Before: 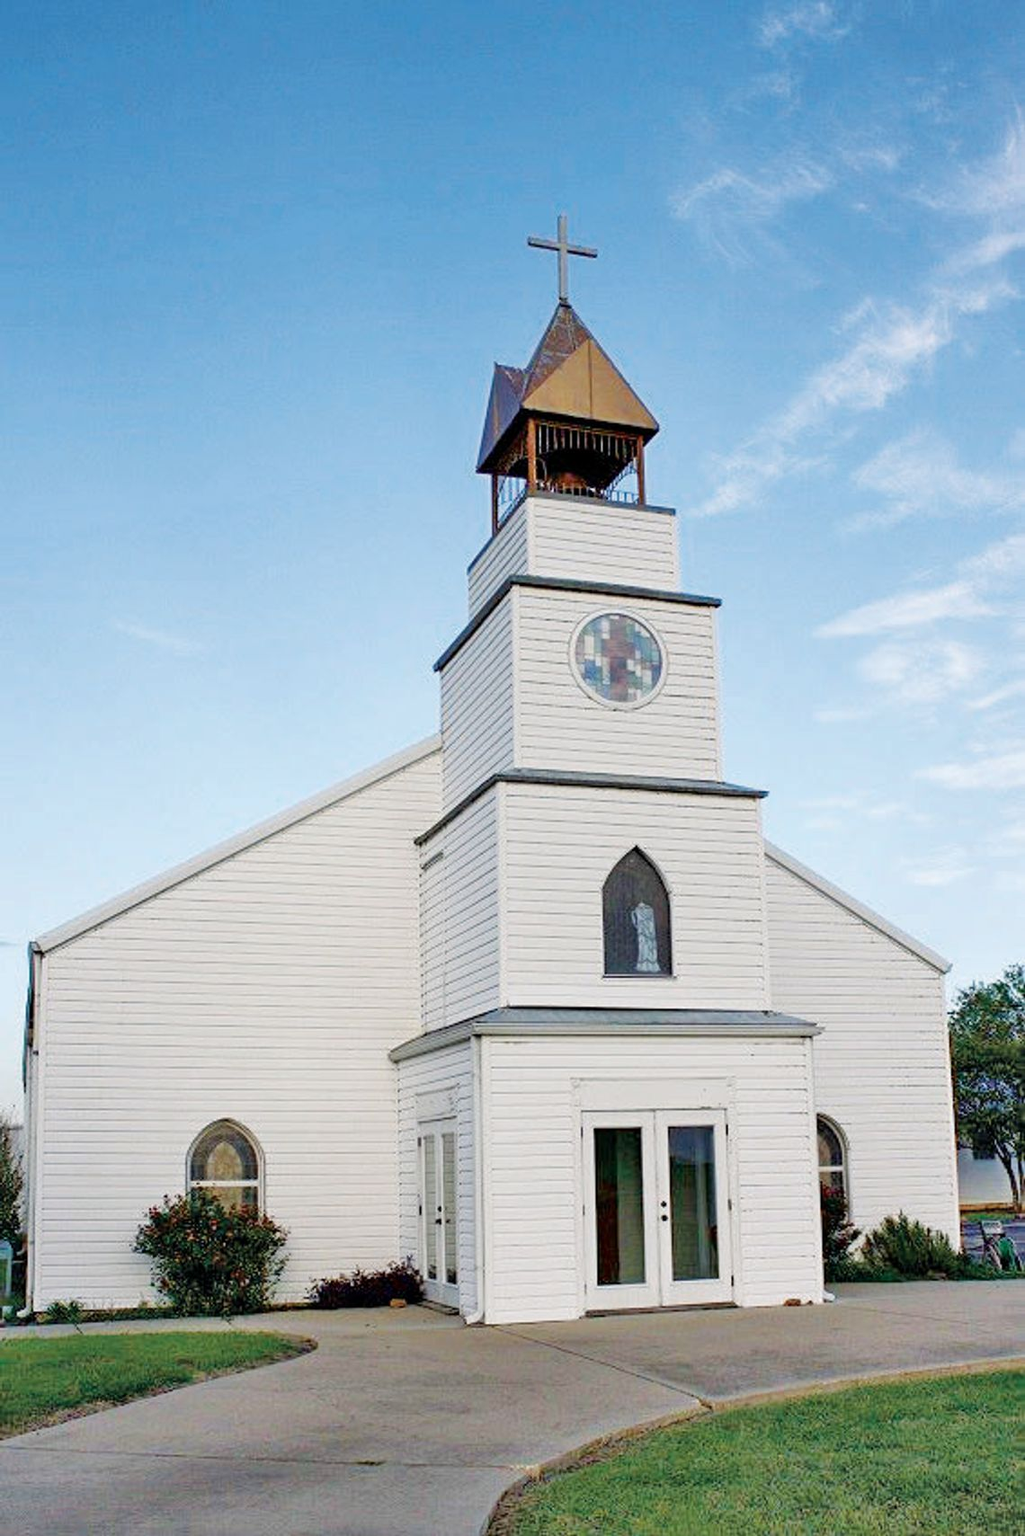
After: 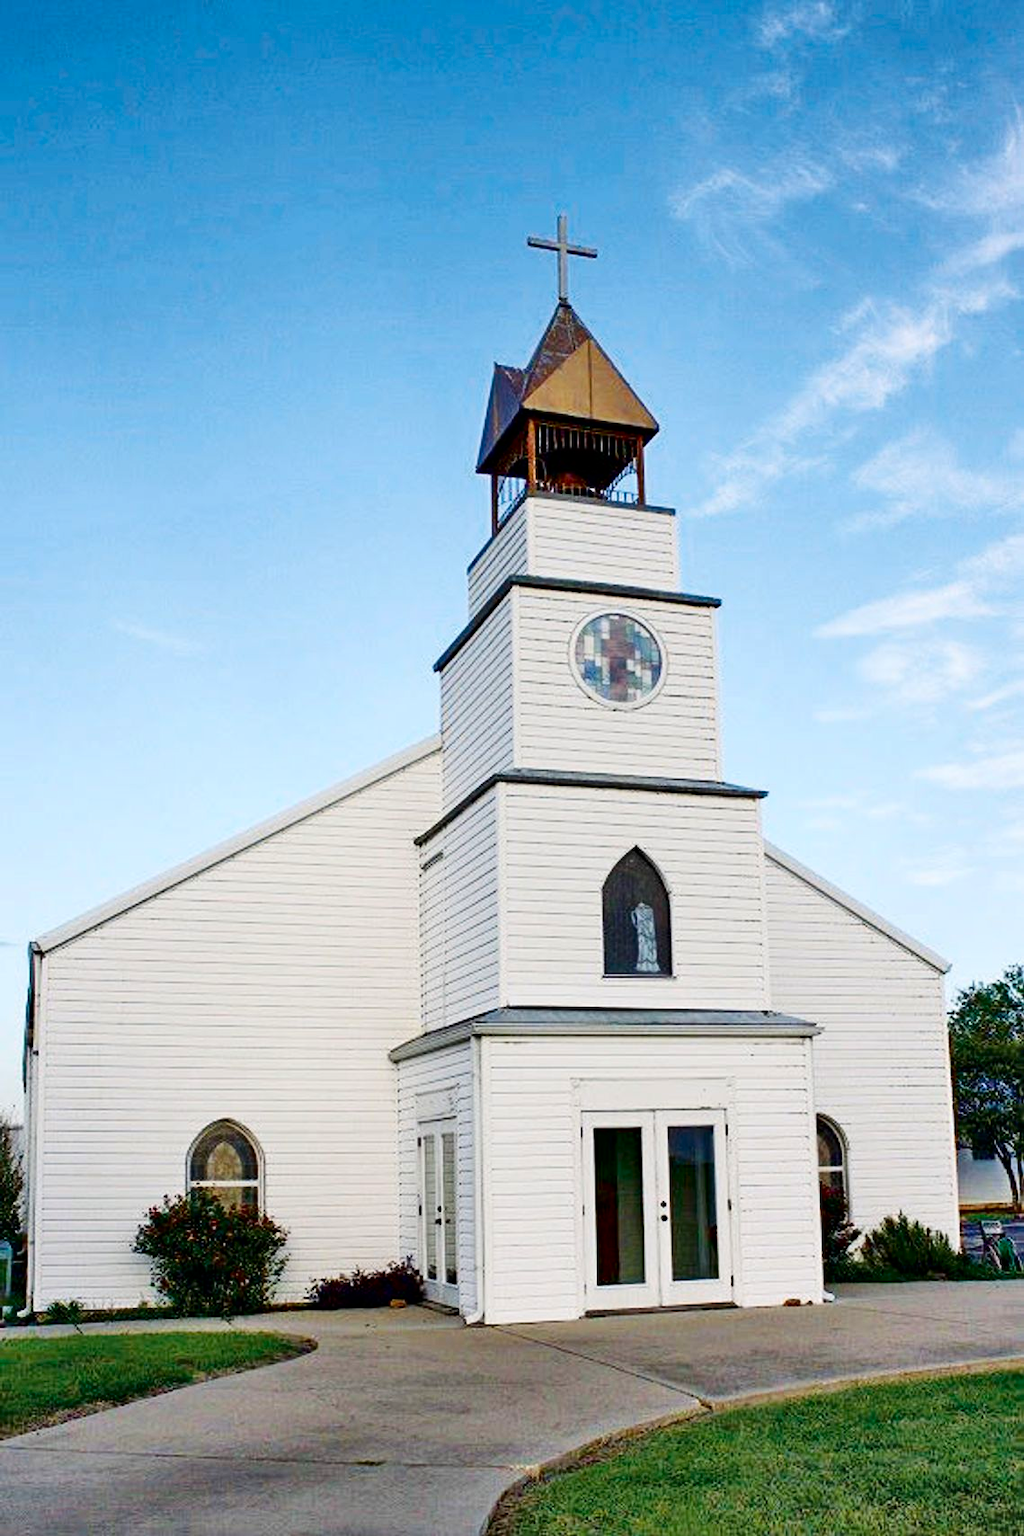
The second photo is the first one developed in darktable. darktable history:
contrast brightness saturation: contrast 0.213, brightness -0.105, saturation 0.209
